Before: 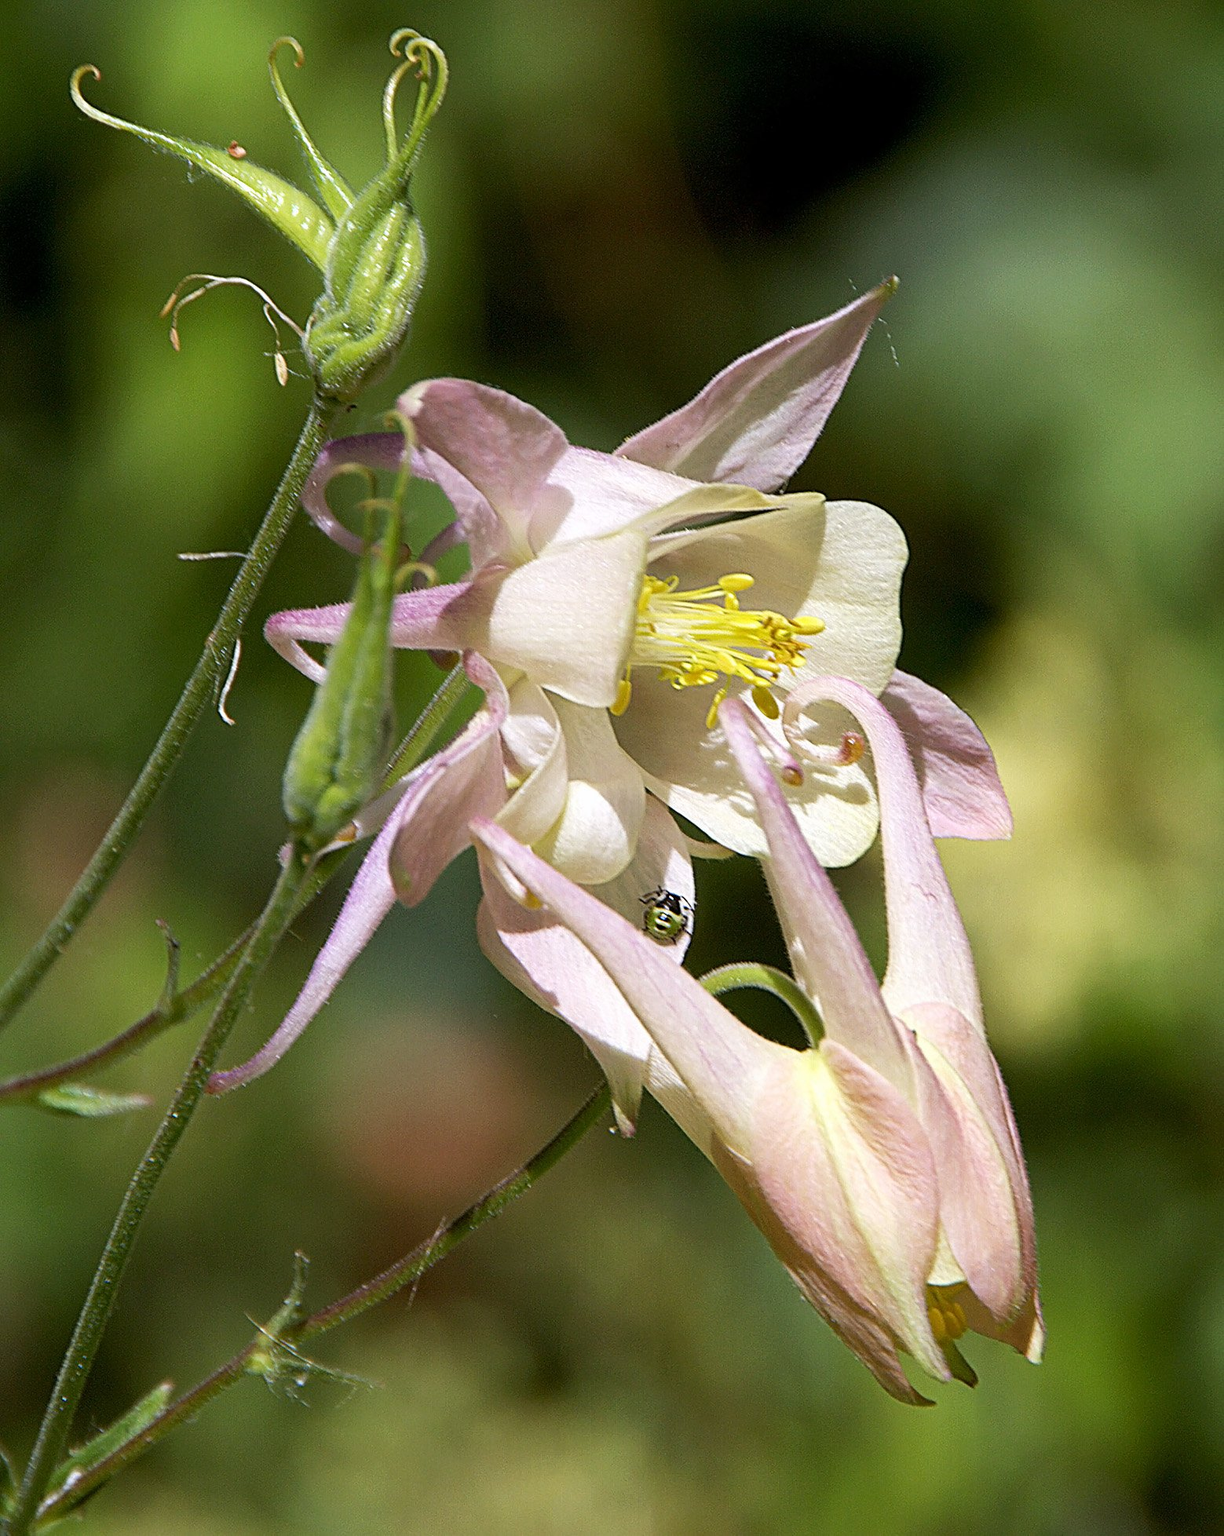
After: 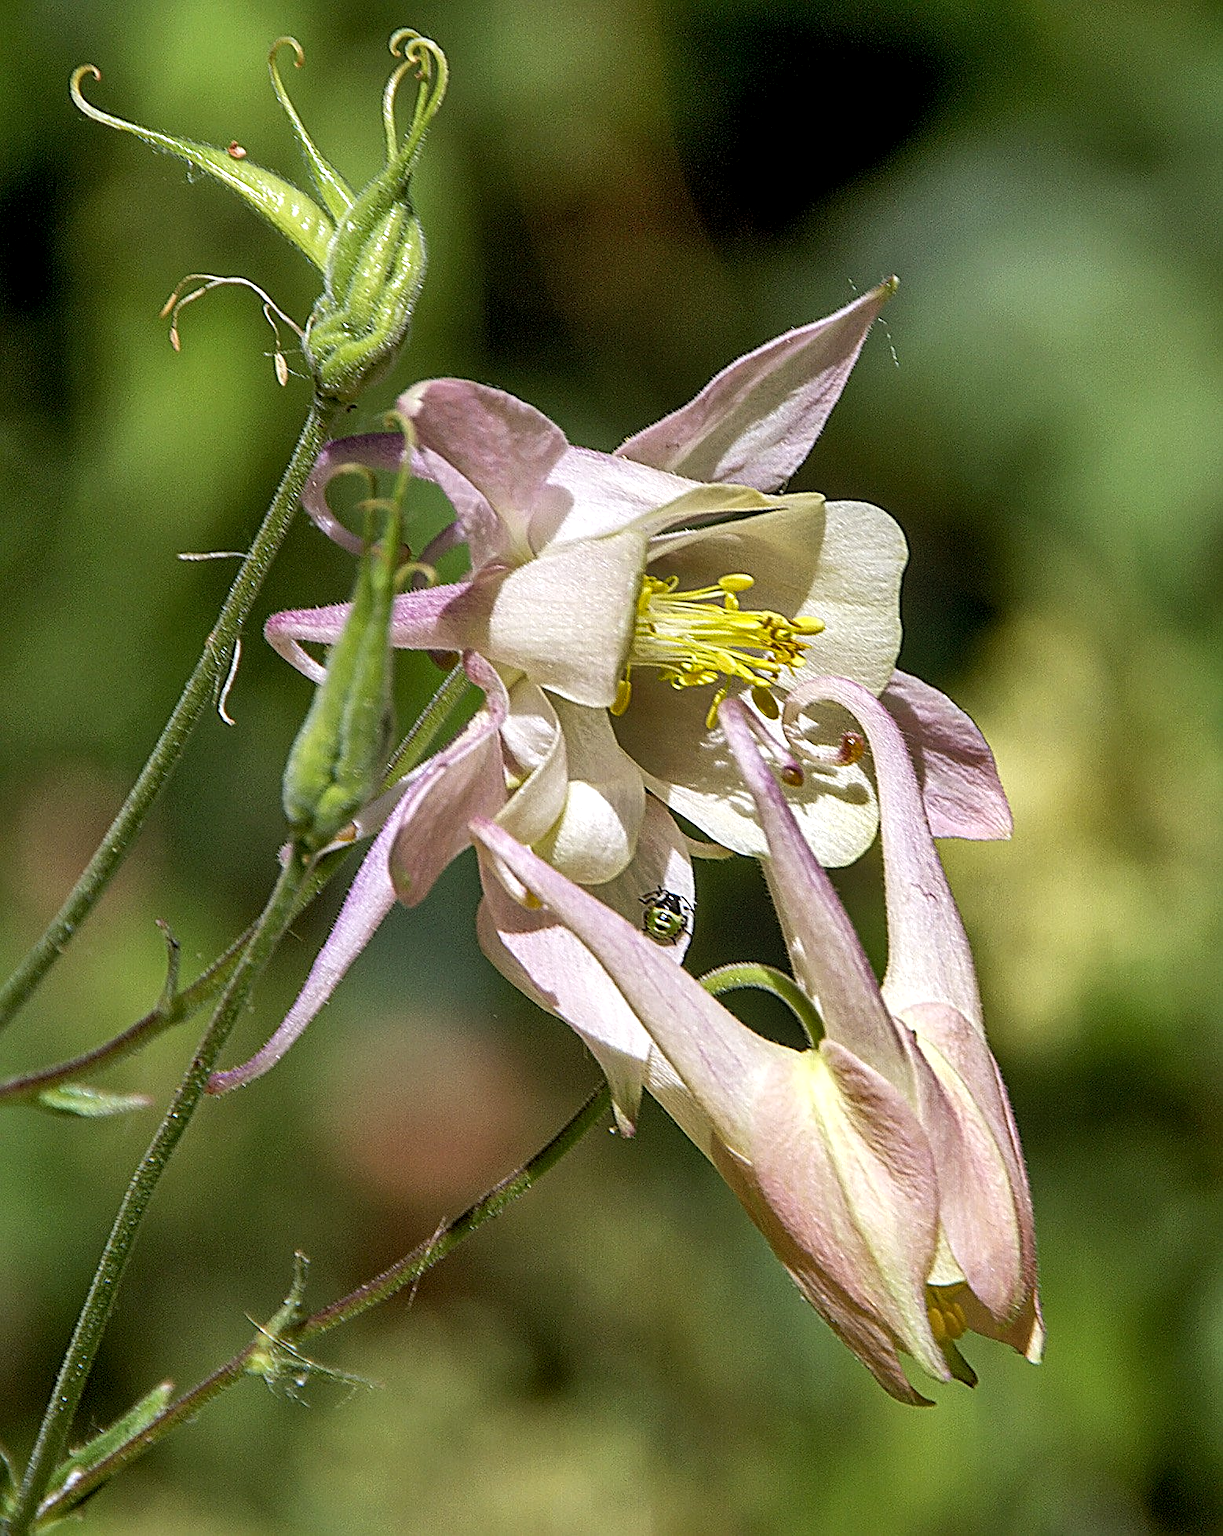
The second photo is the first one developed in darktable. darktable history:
local contrast: detail 130%
shadows and highlights: white point adjustment 0.161, highlights -71.25, soften with gaussian
sharpen: on, module defaults
tone equalizer: on, module defaults
